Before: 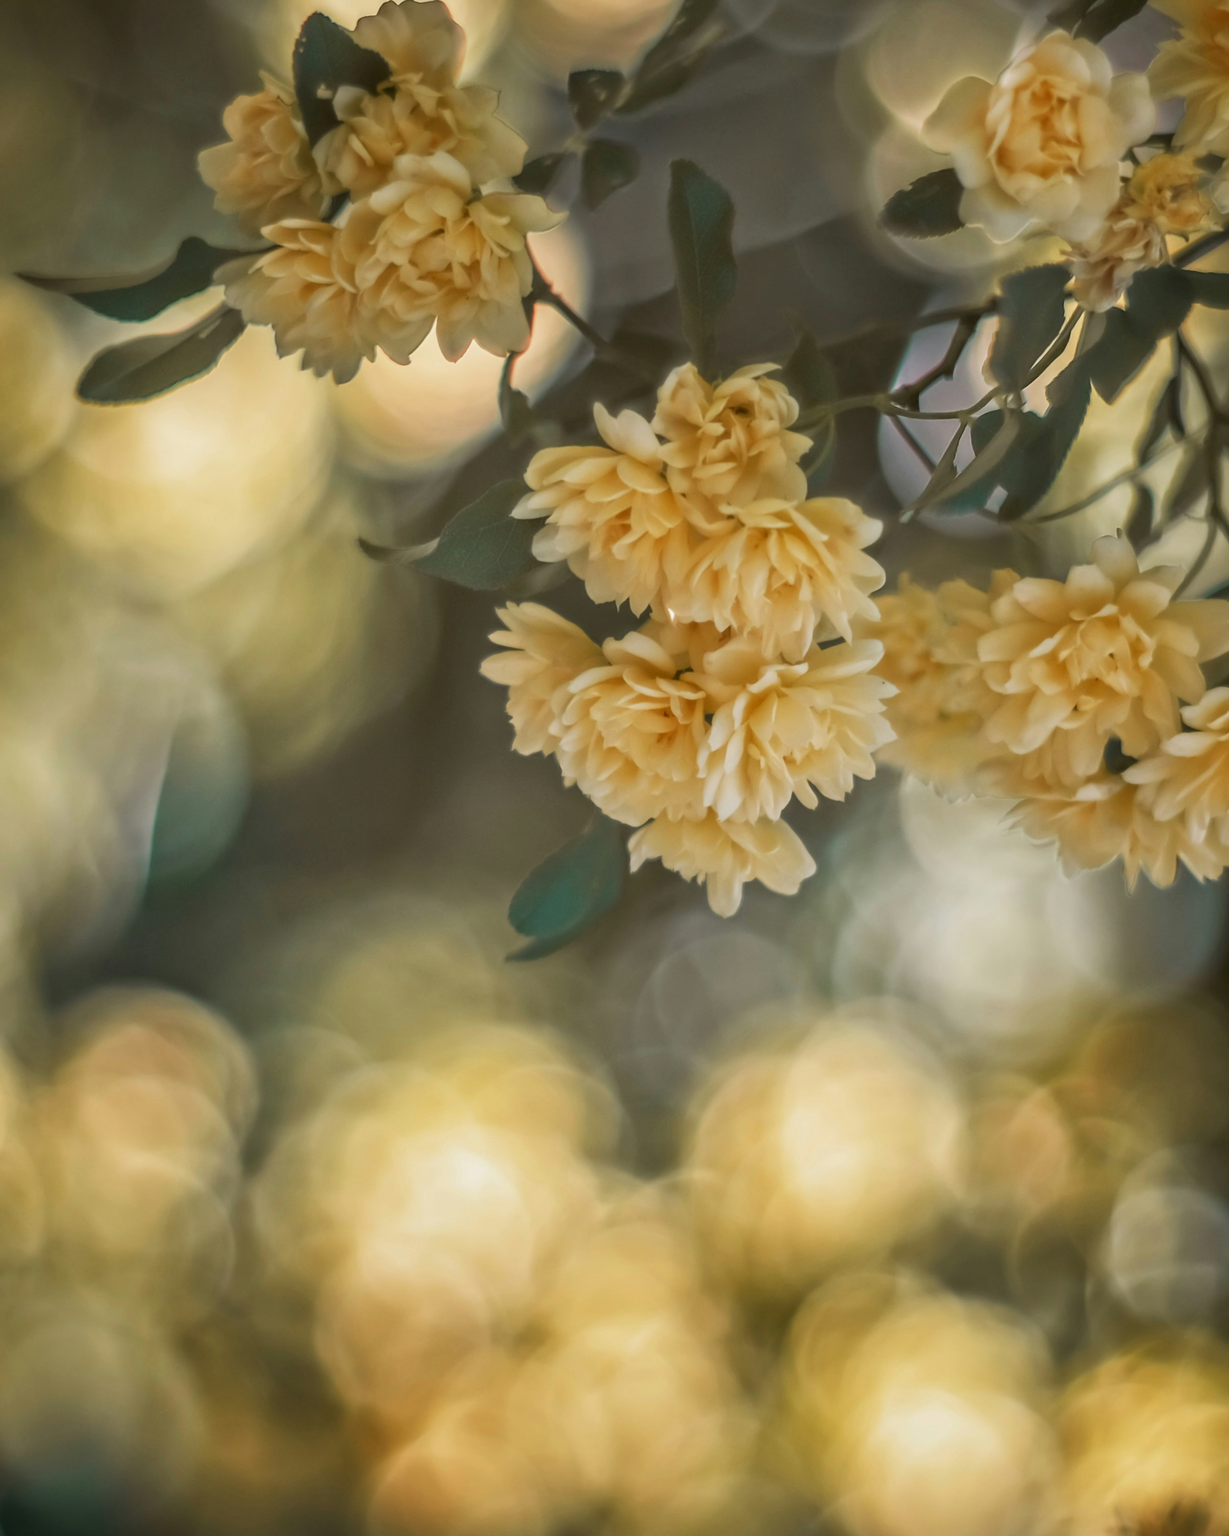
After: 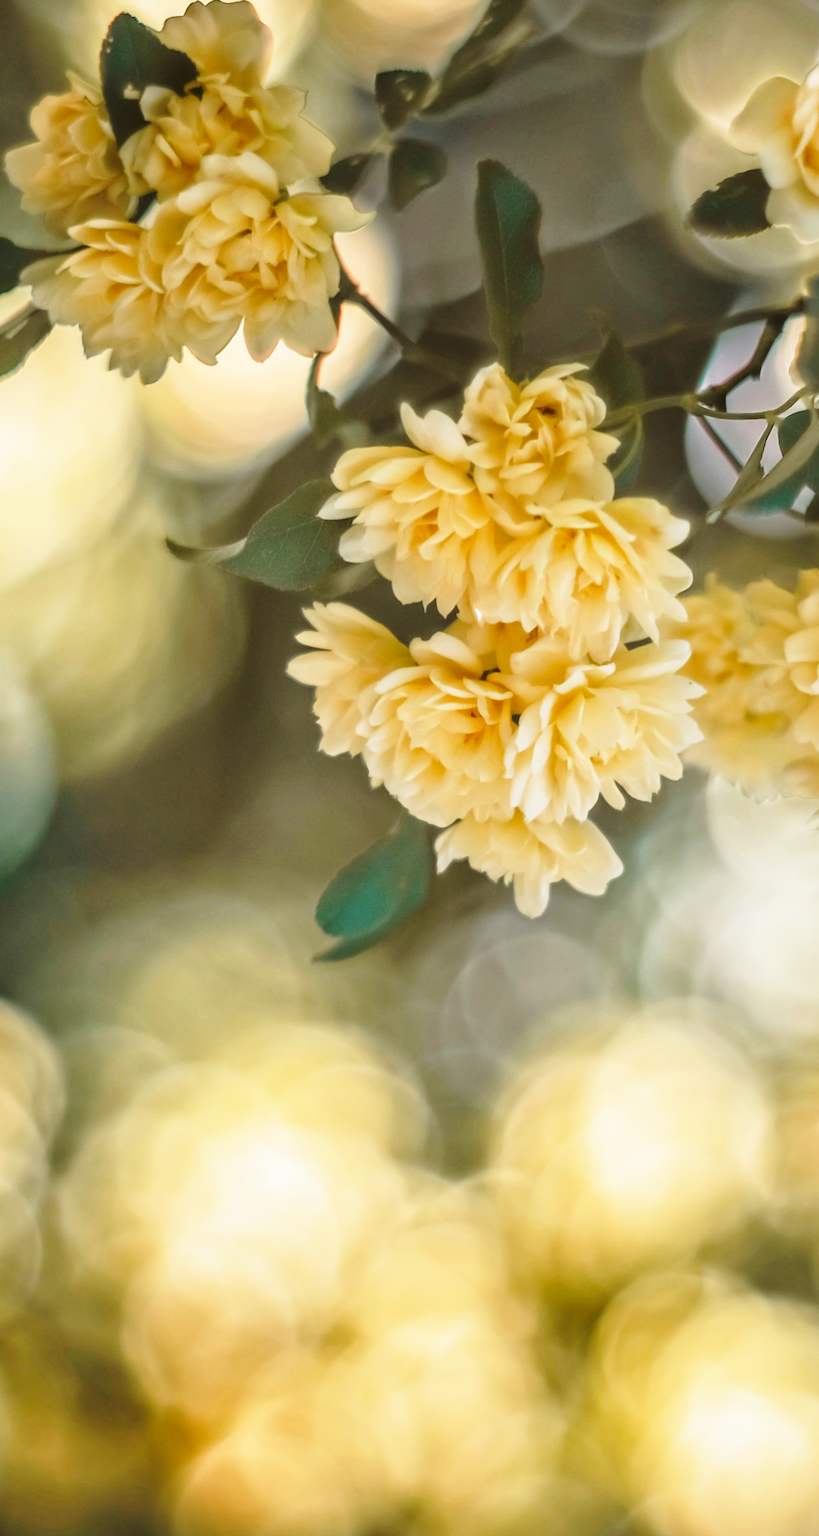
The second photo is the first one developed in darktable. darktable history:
crop and rotate: left 15.754%, right 17.579%
base curve: curves: ch0 [(0, 0) (0.036, 0.037) (0.121, 0.228) (0.46, 0.76) (0.859, 0.983) (1, 1)], preserve colors none
